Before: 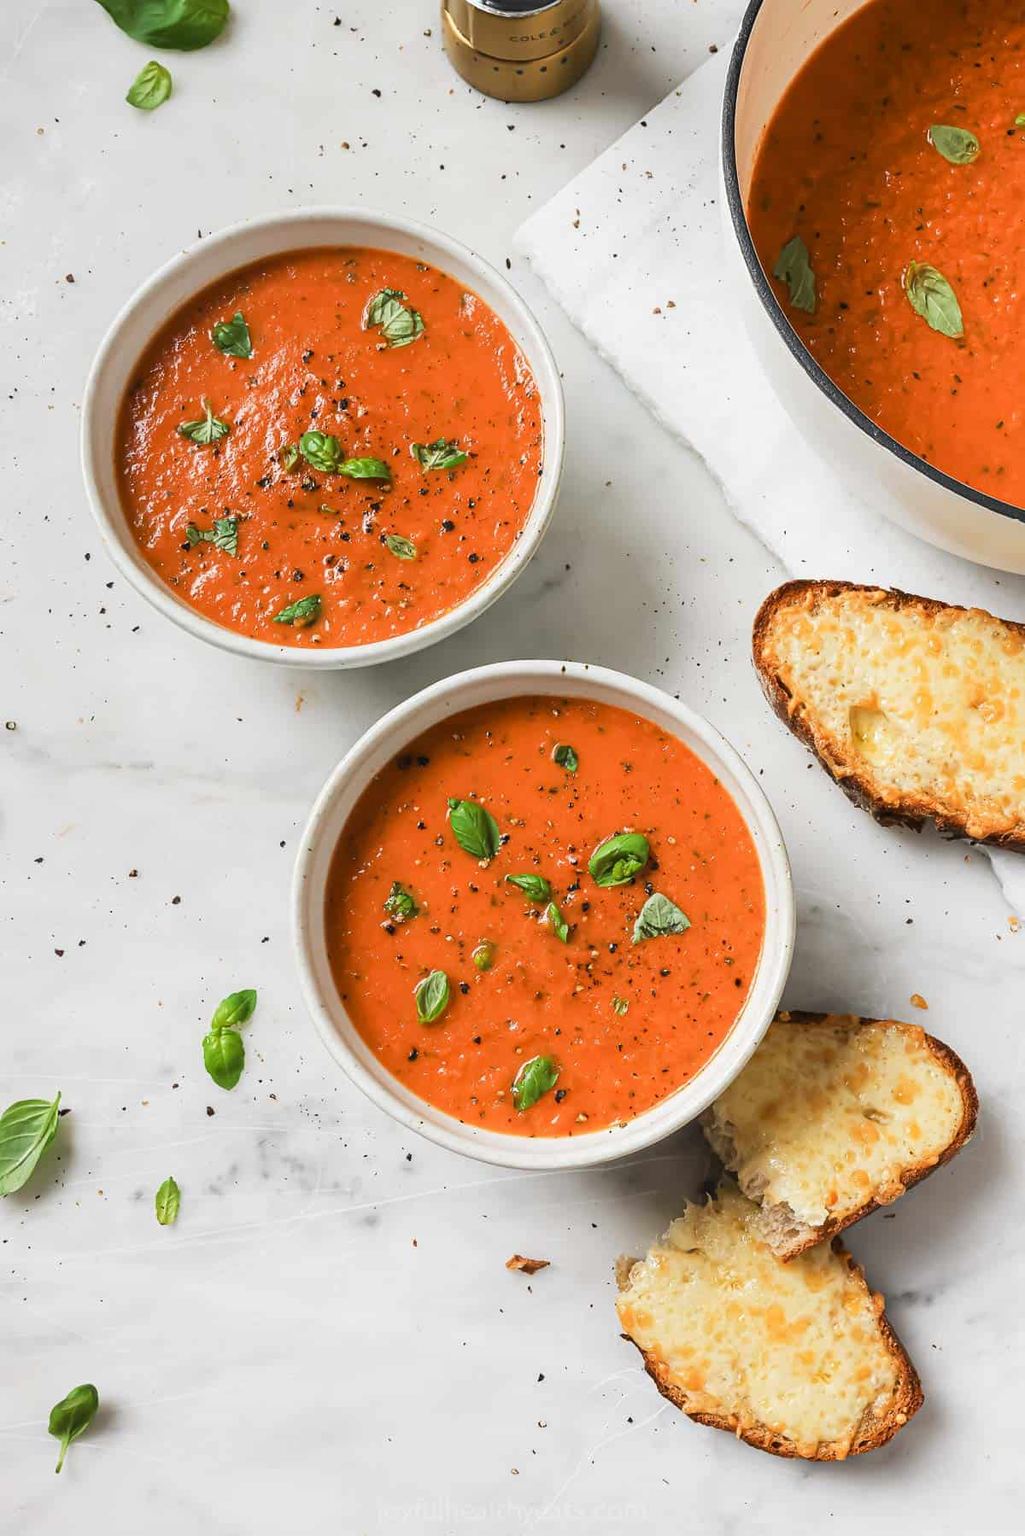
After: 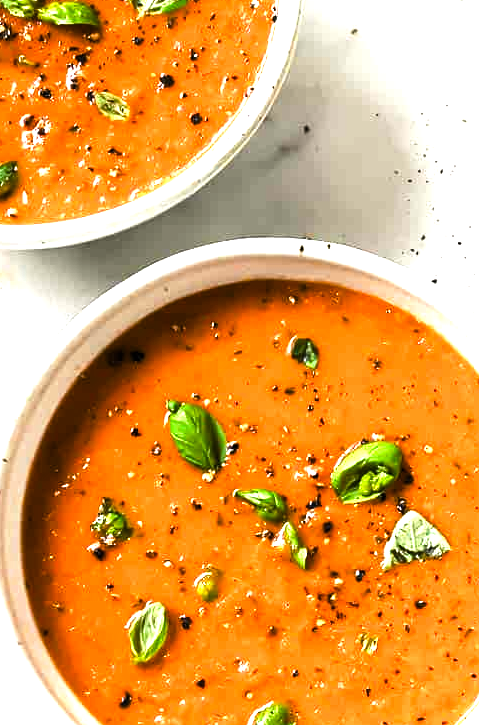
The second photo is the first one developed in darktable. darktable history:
crop: left 29.866%, top 29.774%, right 30.148%, bottom 29.892%
color balance rgb: shadows lift › luminance -10.197%, shadows lift › chroma 0.822%, shadows lift › hue 110.17°, linear chroma grading › global chroma 15.345%, perceptual saturation grading › global saturation 0.18%, perceptual saturation grading › highlights -18.571%, perceptual saturation grading › mid-tones 6.921%, perceptual saturation grading › shadows 28.243%
levels: levels [0.044, 0.475, 0.791]
base curve: curves: ch0 [(0, 0) (0.088, 0.125) (0.176, 0.251) (0.354, 0.501) (0.613, 0.749) (1, 0.877)], preserve colors none
